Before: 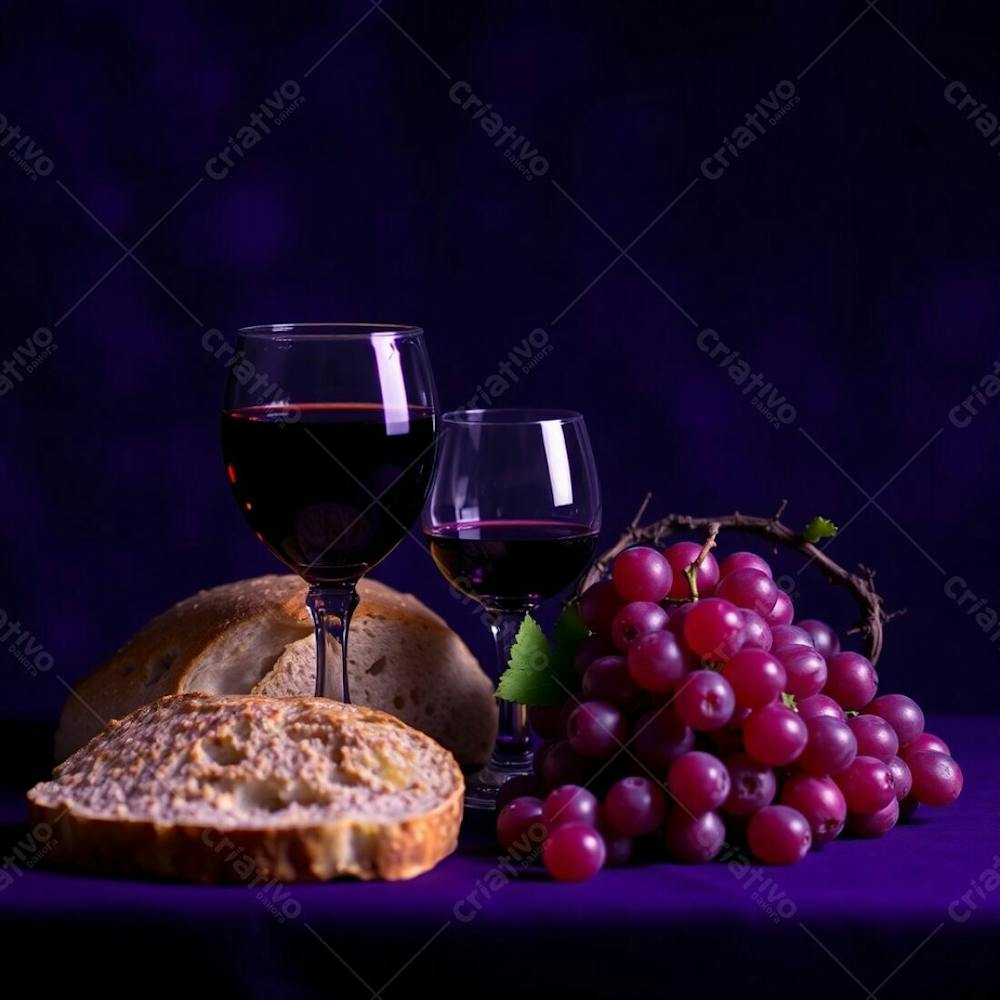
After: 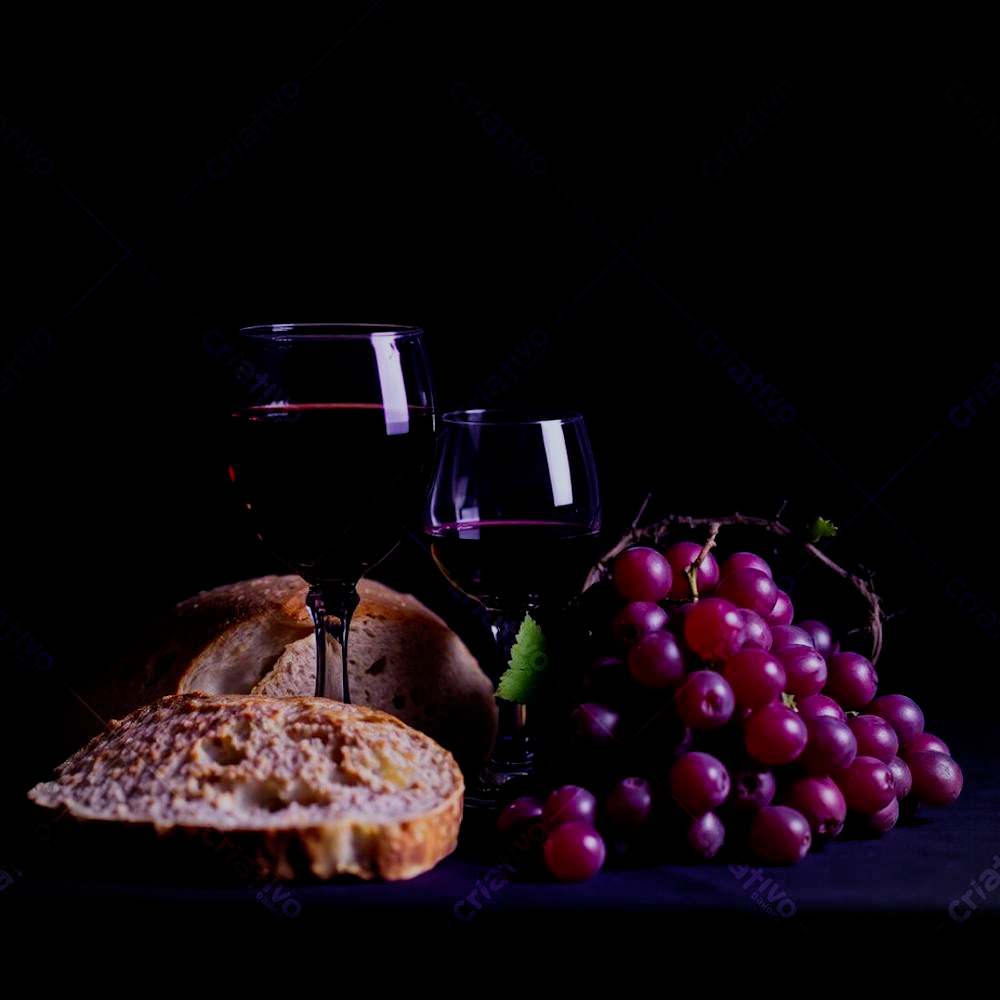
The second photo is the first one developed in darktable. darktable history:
levels: levels [0, 0.474, 0.947]
color correction: highlights a* -0.772, highlights b* -8.92
filmic rgb: middle gray luminance 29%, black relative exposure -10.3 EV, white relative exposure 5.5 EV, threshold 6 EV, target black luminance 0%, hardness 3.95, latitude 2.04%, contrast 1.132, highlights saturation mix 5%, shadows ↔ highlights balance 15.11%, preserve chrominance no, color science v3 (2019), use custom middle-gray values true, iterations of high-quality reconstruction 0, enable highlight reconstruction true
vignetting: fall-off start 100%, brightness -0.282, width/height ratio 1.31
